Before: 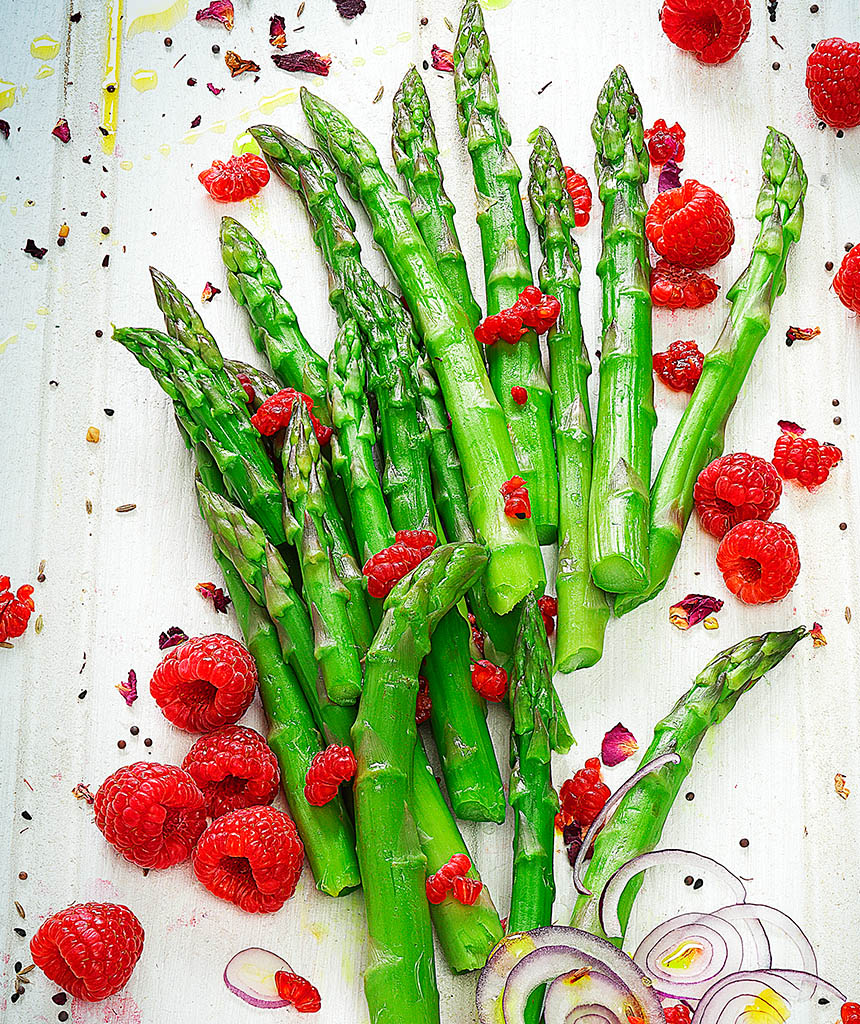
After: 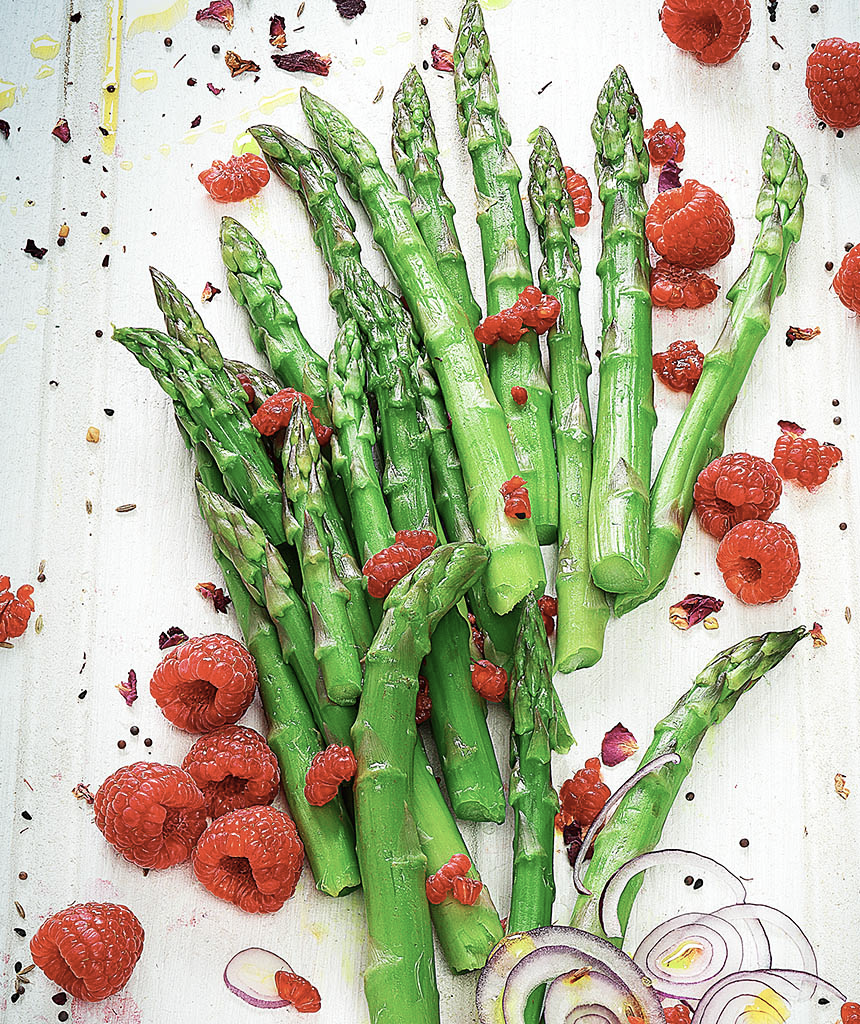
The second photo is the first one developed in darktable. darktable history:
contrast brightness saturation: contrast 0.1, saturation -0.3
tone equalizer: on, module defaults
